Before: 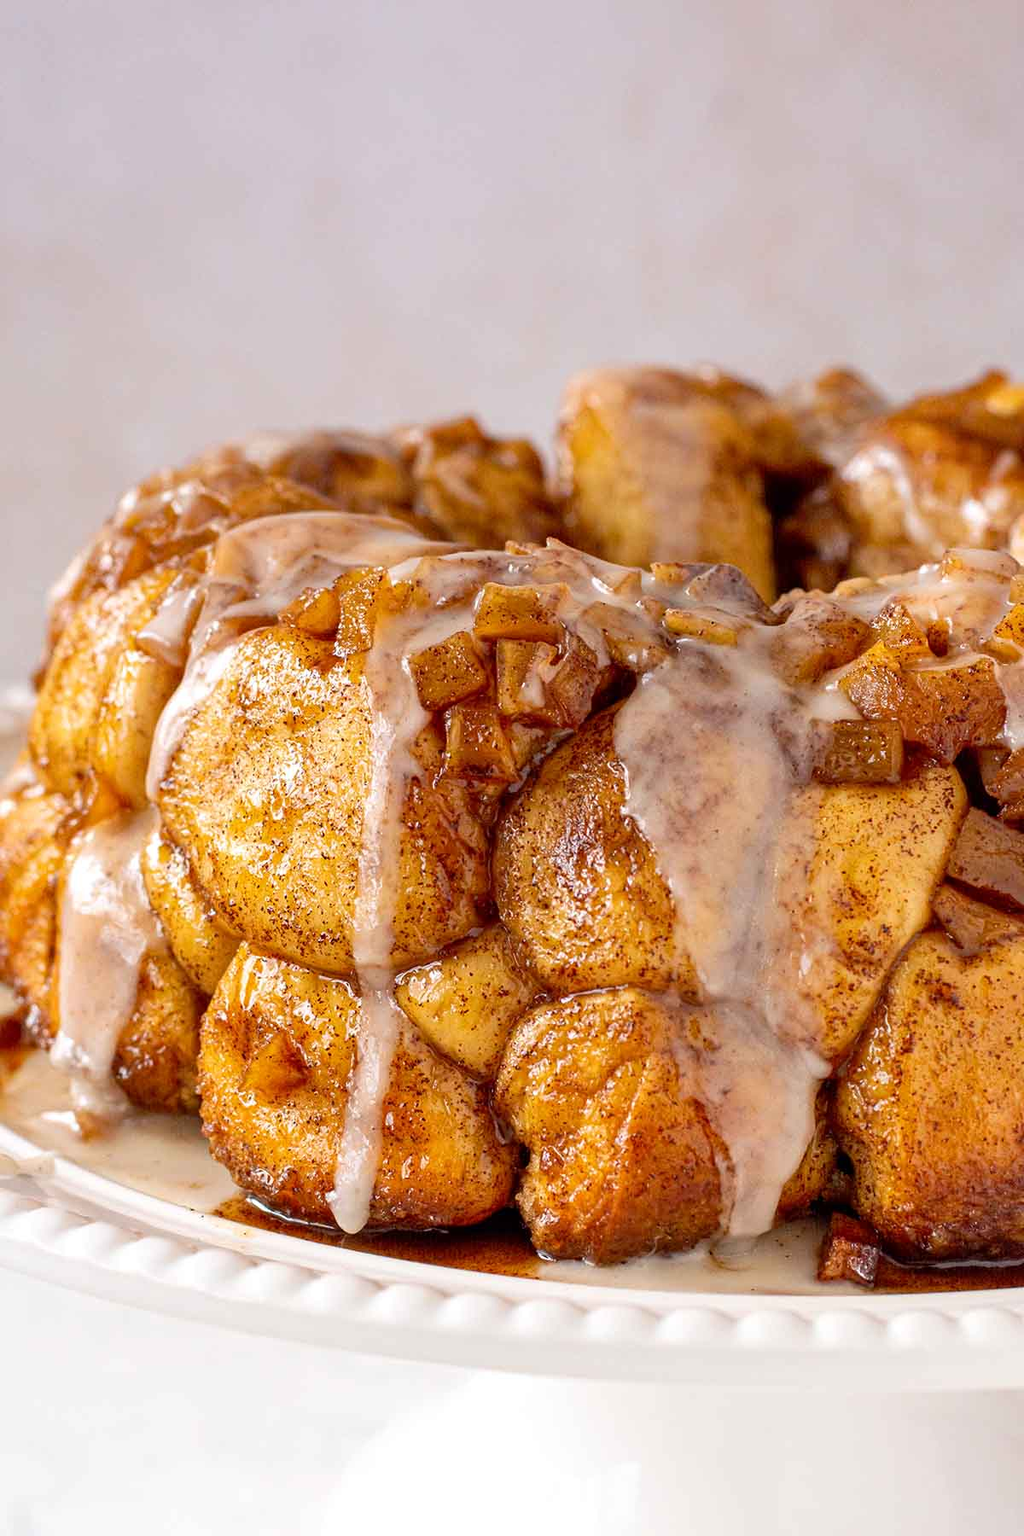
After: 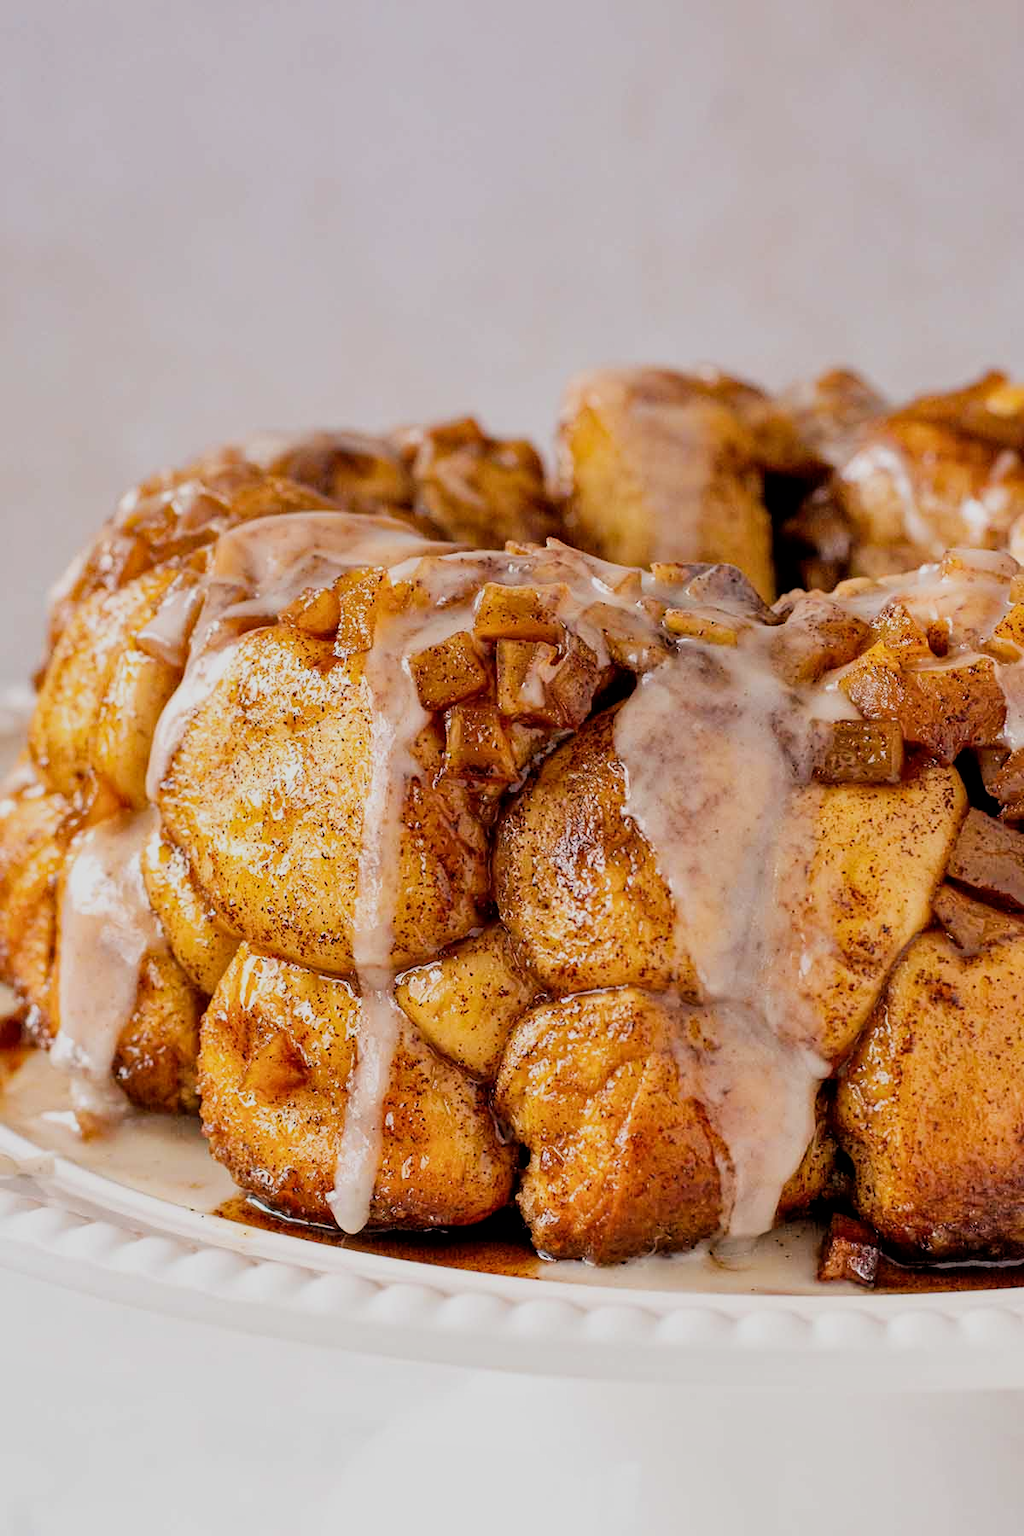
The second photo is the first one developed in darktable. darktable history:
shadows and highlights: shadows 29.31, highlights -28.87, low approximation 0.01, soften with gaussian
filmic rgb: black relative exposure -5.03 EV, white relative exposure 3.98 EV, hardness 2.89, contrast 1.094, highlights saturation mix -19.89%
